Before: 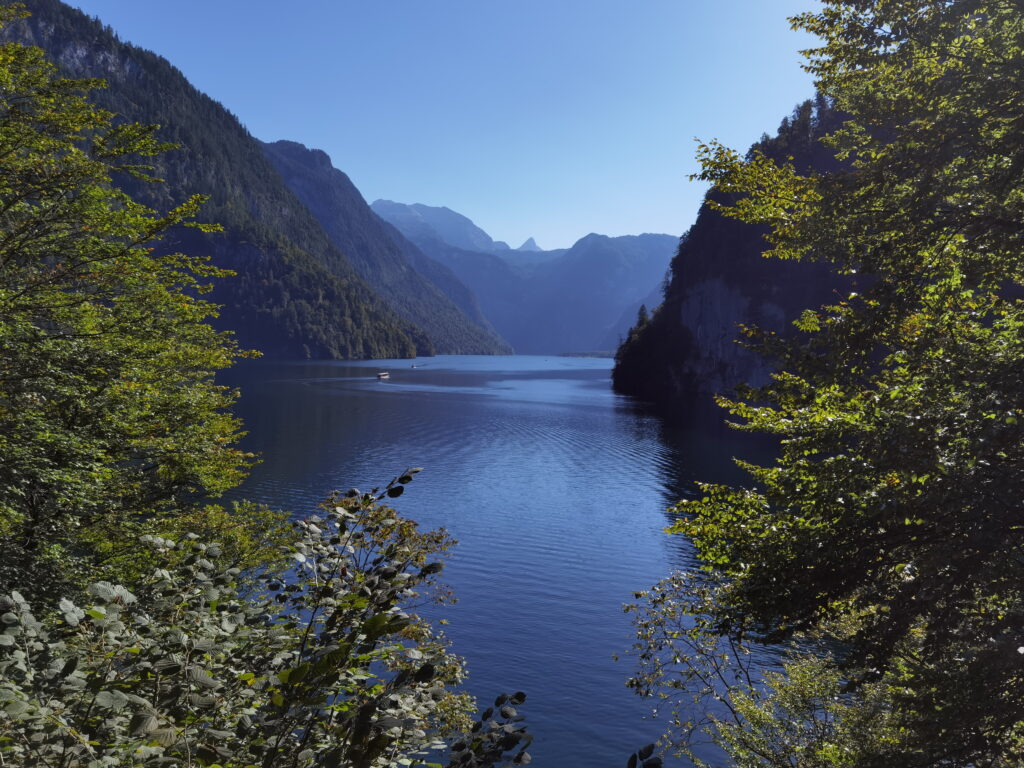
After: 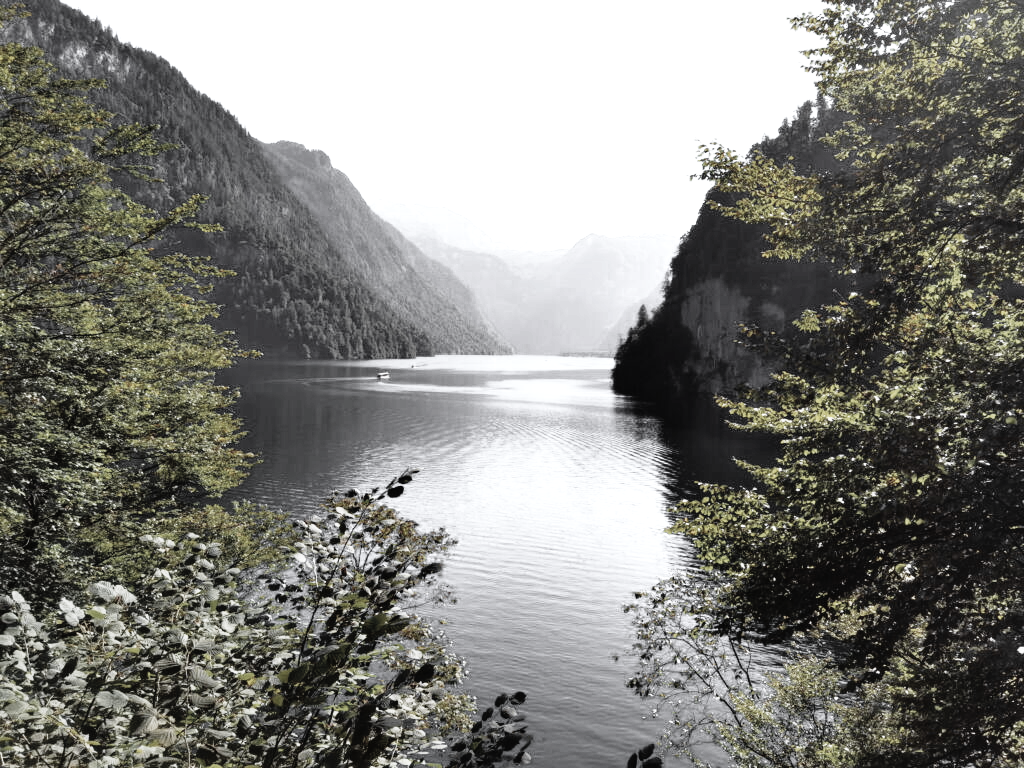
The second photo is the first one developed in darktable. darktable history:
base curve: curves: ch0 [(0, 0) (0.012, 0.01) (0.073, 0.168) (0.31, 0.711) (0.645, 0.957) (1, 1)], preserve colors none
velvia: on, module defaults
color zones: curves: ch0 [(0, 0.613) (0.01, 0.613) (0.245, 0.448) (0.498, 0.529) (0.642, 0.665) (0.879, 0.777) (0.99, 0.613)]; ch1 [(0, 0.035) (0.121, 0.189) (0.259, 0.197) (0.415, 0.061) (0.589, 0.022) (0.732, 0.022) (0.857, 0.026) (0.991, 0.053)]
